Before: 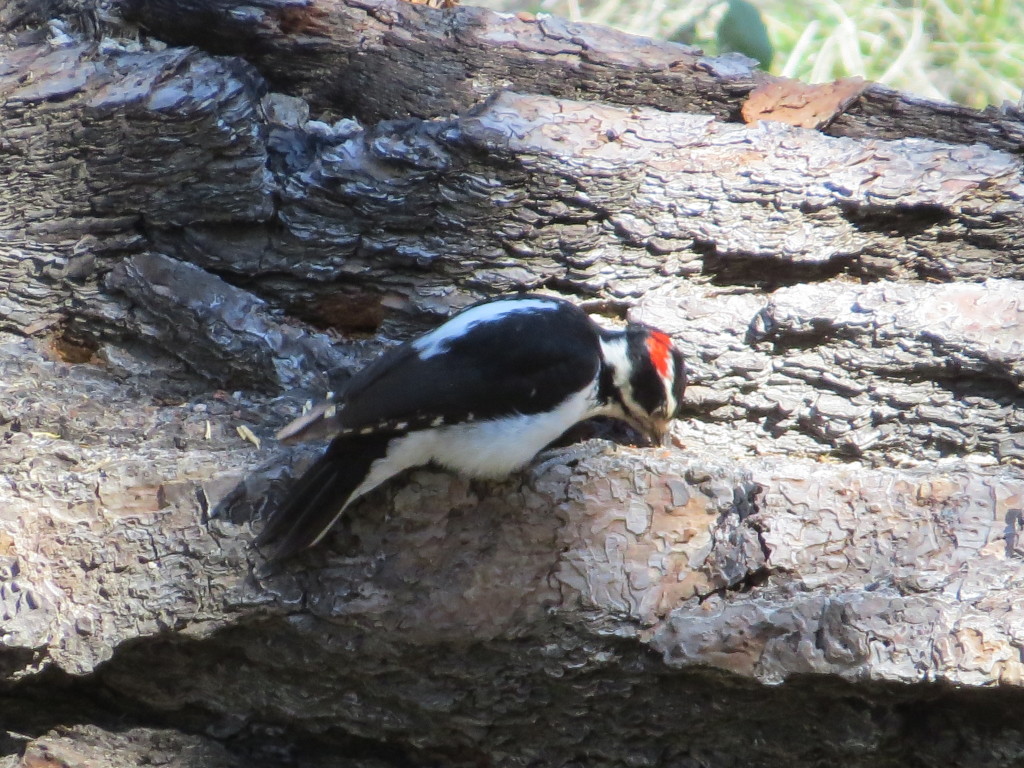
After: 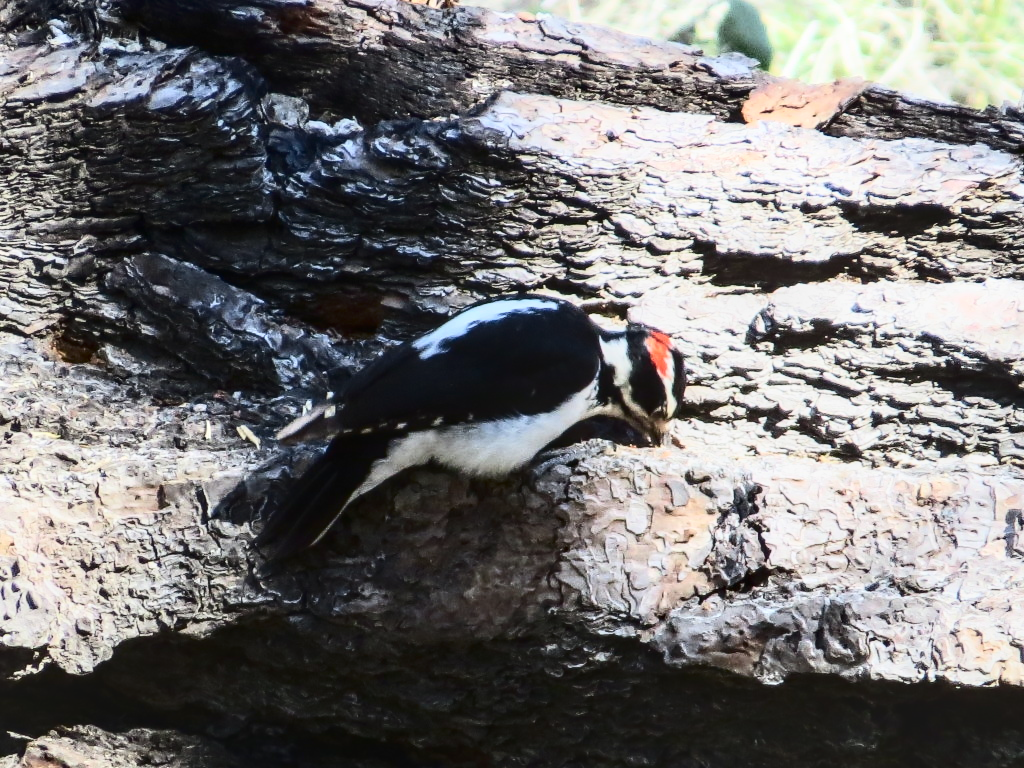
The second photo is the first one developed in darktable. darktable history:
contrast brightness saturation: contrast 0.511, saturation -0.098
local contrast: on, module defaults
